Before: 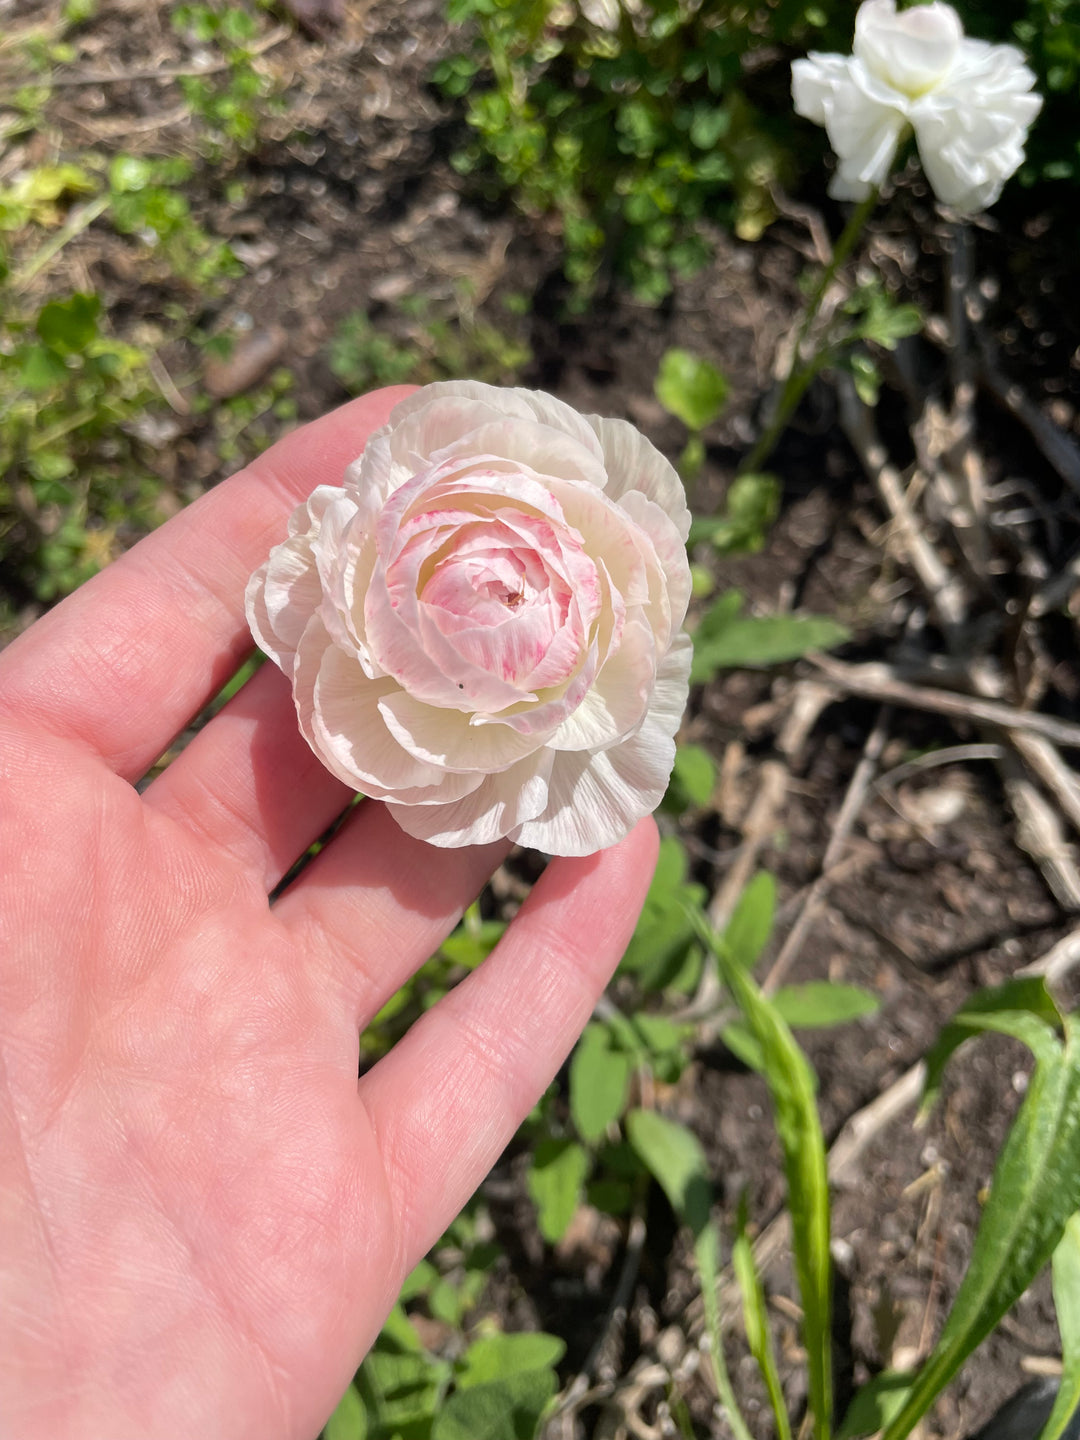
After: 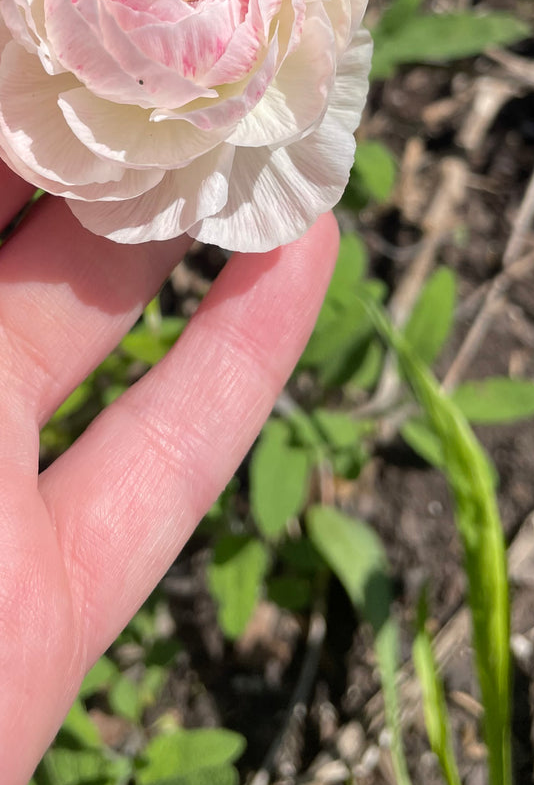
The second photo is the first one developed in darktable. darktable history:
crop: left 29.67%, top 42.01%, right 20.801%, bottom 3.46%
